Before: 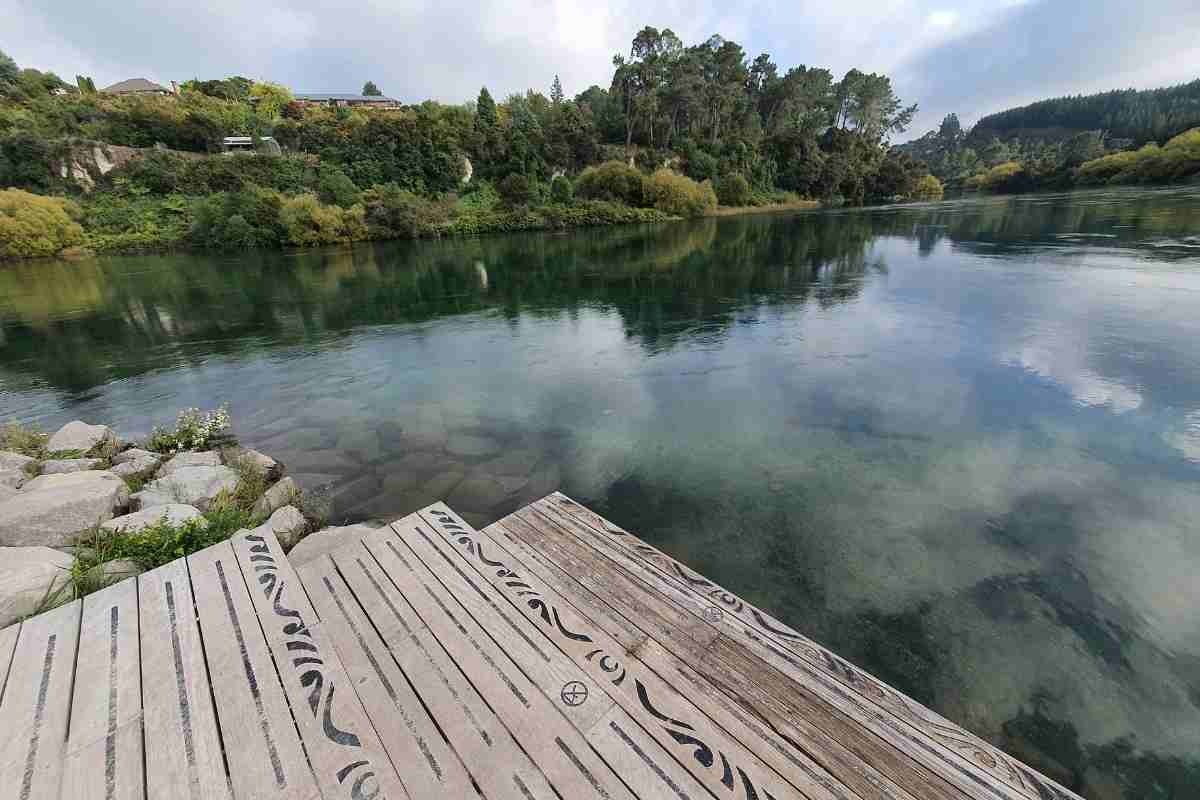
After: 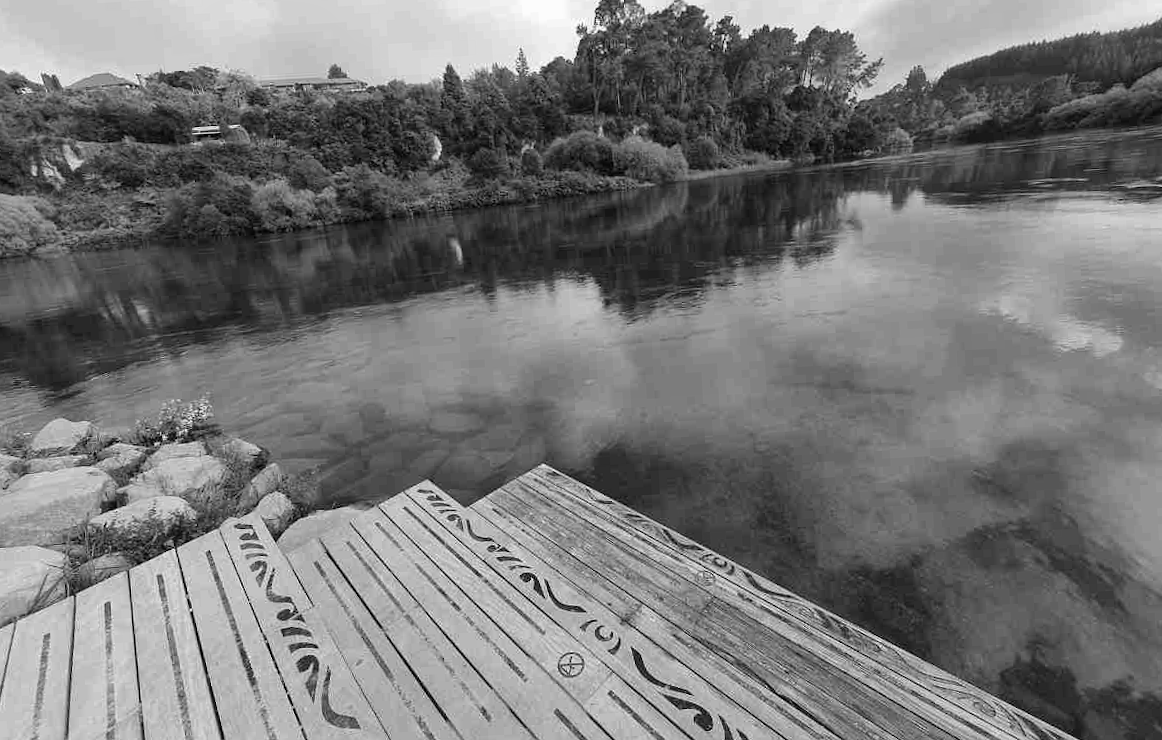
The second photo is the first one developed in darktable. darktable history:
monochrome: a -3.63, b -0.465
rotate and perspective: rotation -3°, crop left 0.031, crop right 0.968, crop top 0.07, crop bottom 0.93
